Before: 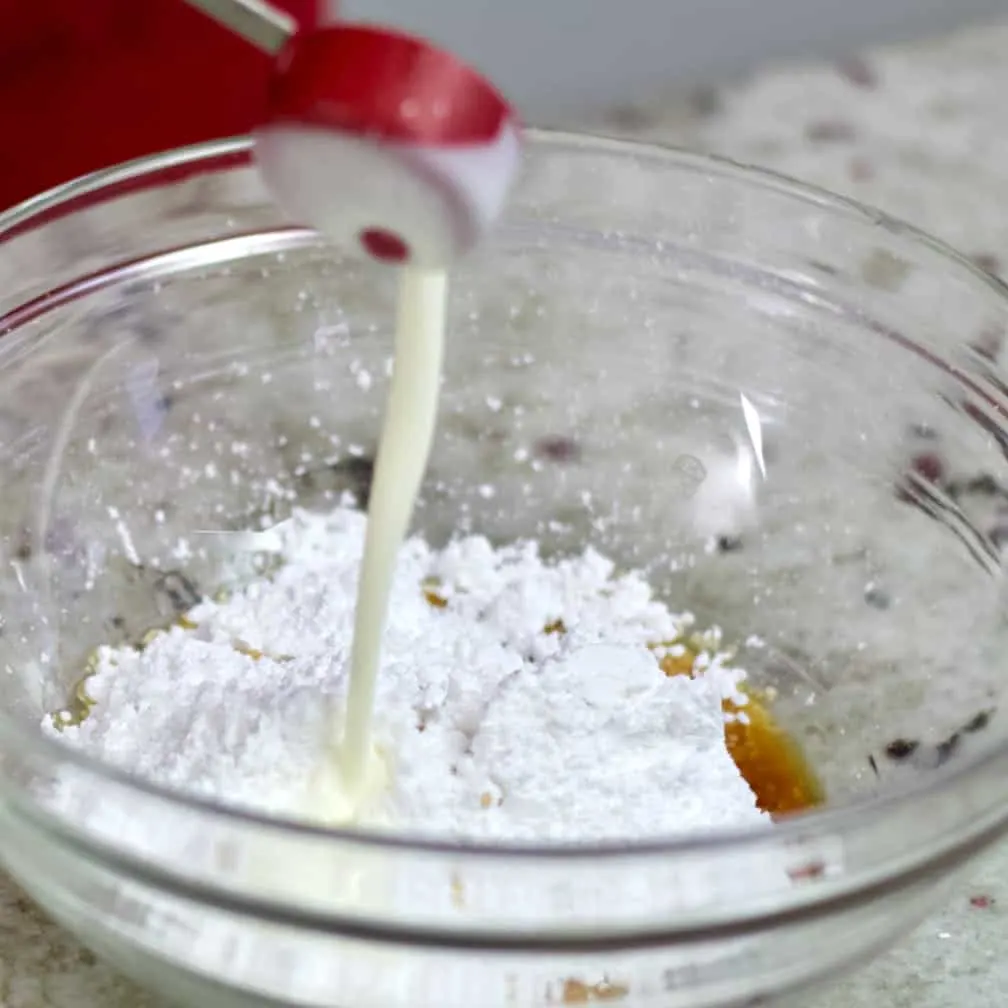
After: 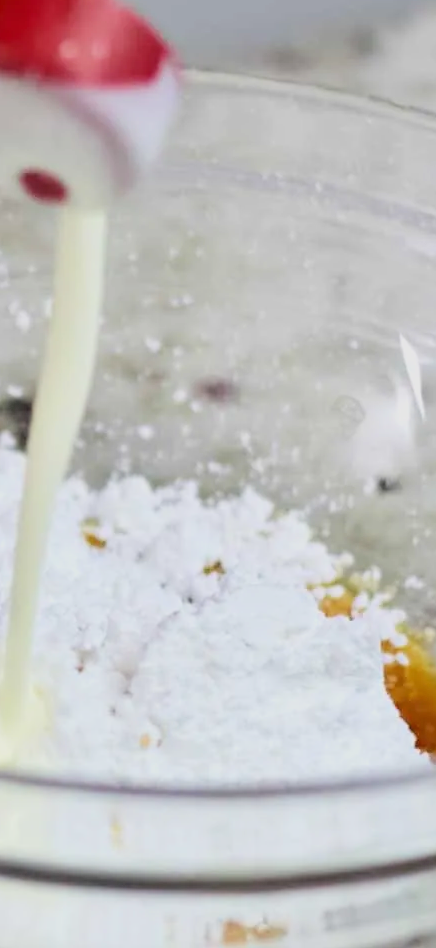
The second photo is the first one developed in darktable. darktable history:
exposure: black level correction 0, exposure 0.499 EV, compensate highlight preservation false
crop: left 33.874%, top 5.942%, right 22.79%
filmic rgb: black relative exposure -7.65 EV, white relative exposure 4.56 EV, hardness 3.61, contrast 1.051, color science v6 (2022), iterations of high-quality reconstruction 0
